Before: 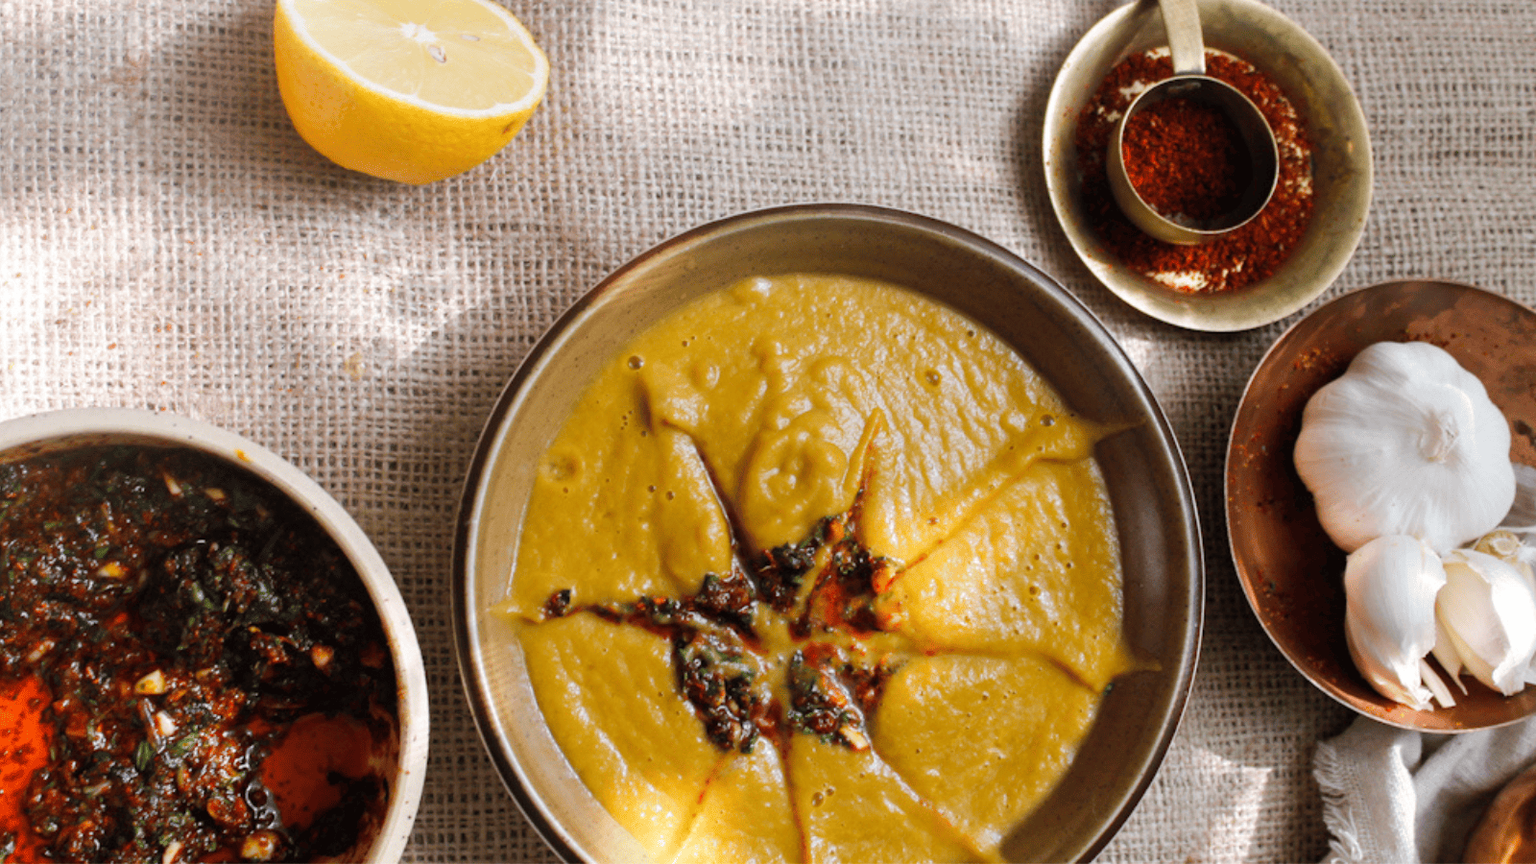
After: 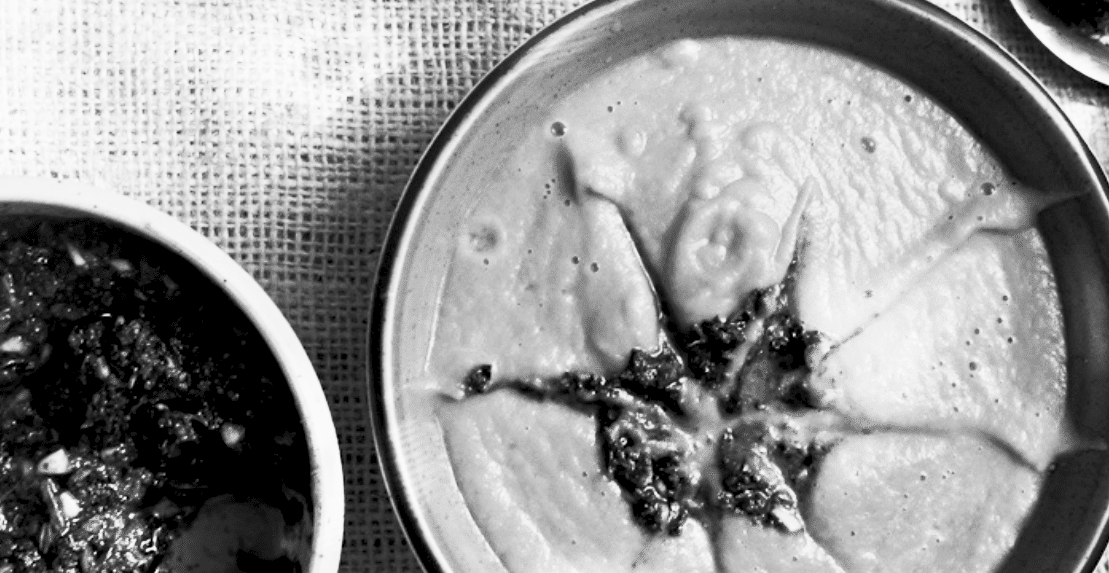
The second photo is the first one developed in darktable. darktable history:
monochrome: on, module defaults
crop: left 6.488%, top 27.668%, right 24.183%, bottom 8.656%
contrast brightness saturation: contrast 0.57, brightness 0.57, saturation -0.34
exposure: black level correction 0.011, exposure -0.478 EV, compensate highlight preservation false
